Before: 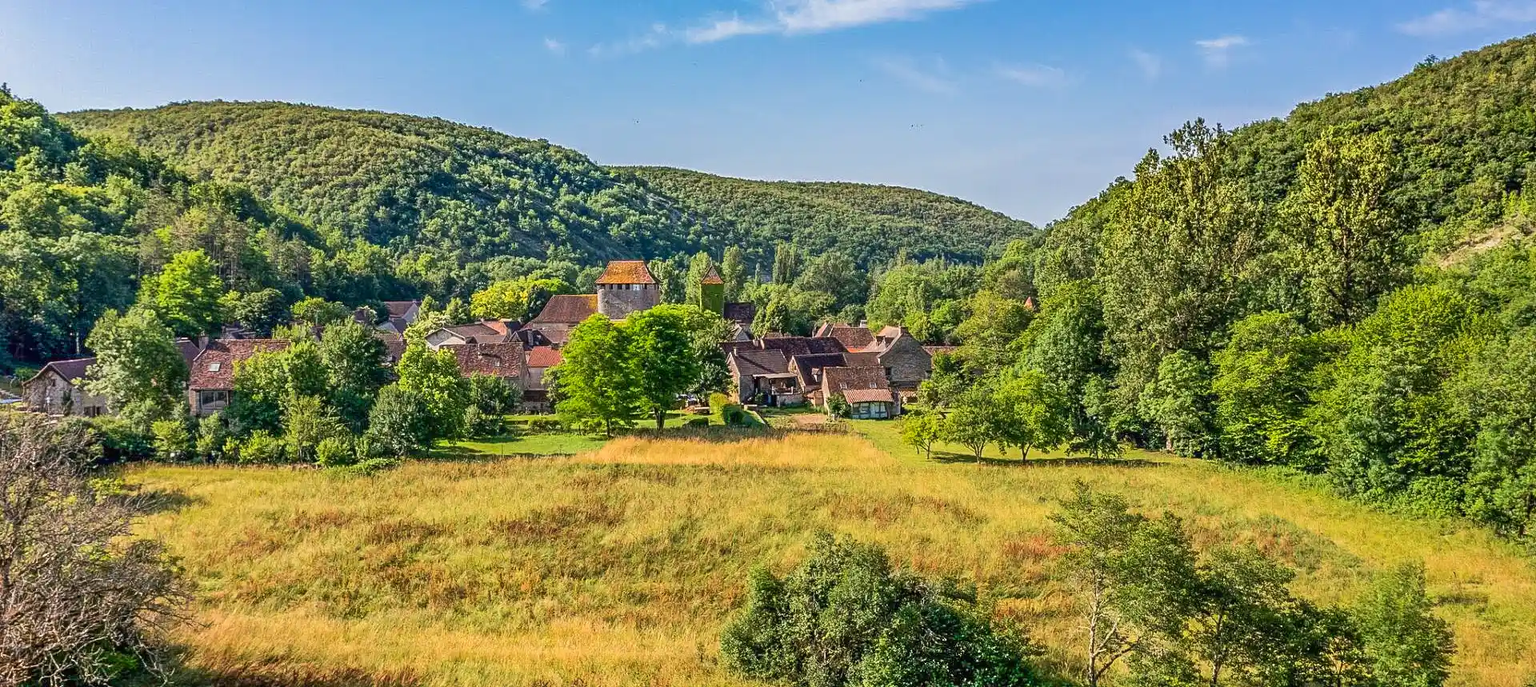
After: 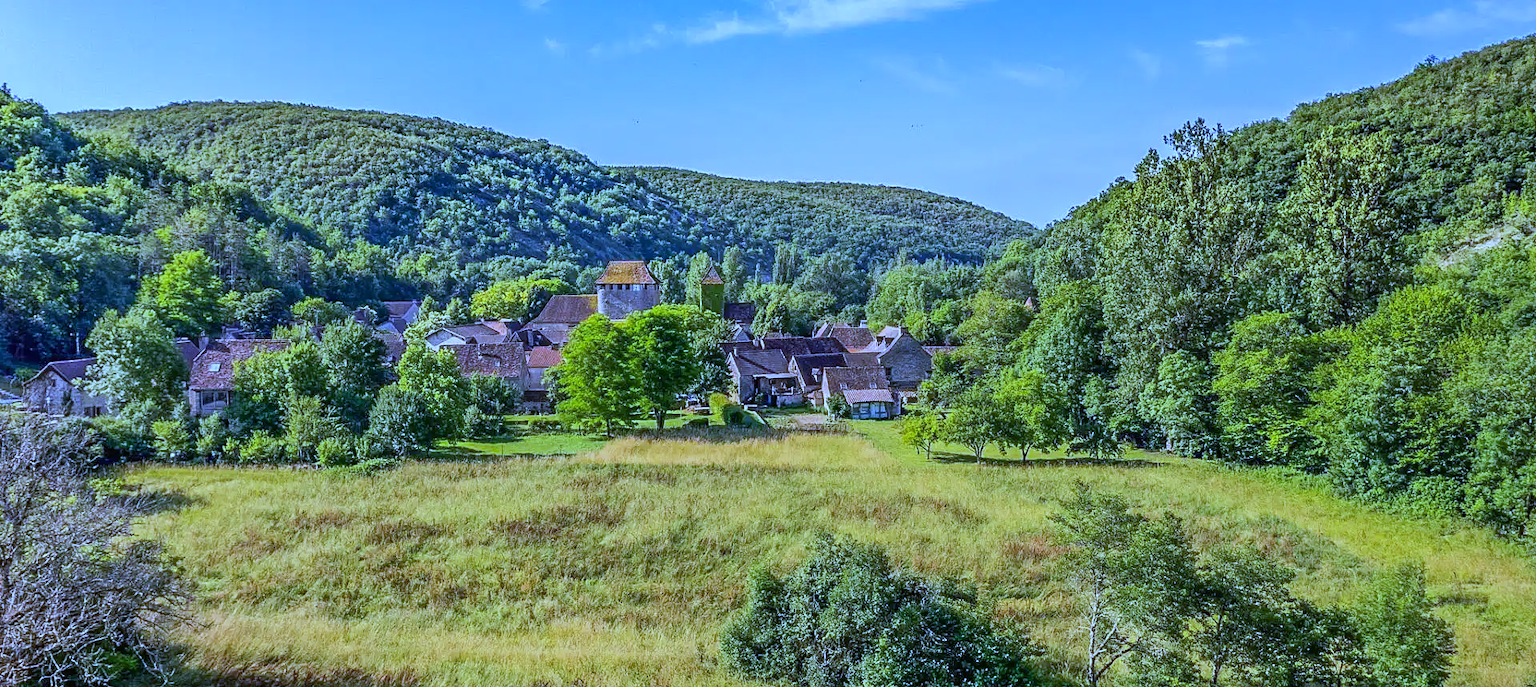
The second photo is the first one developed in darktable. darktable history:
white balance: red 0.766, blue 1.537
